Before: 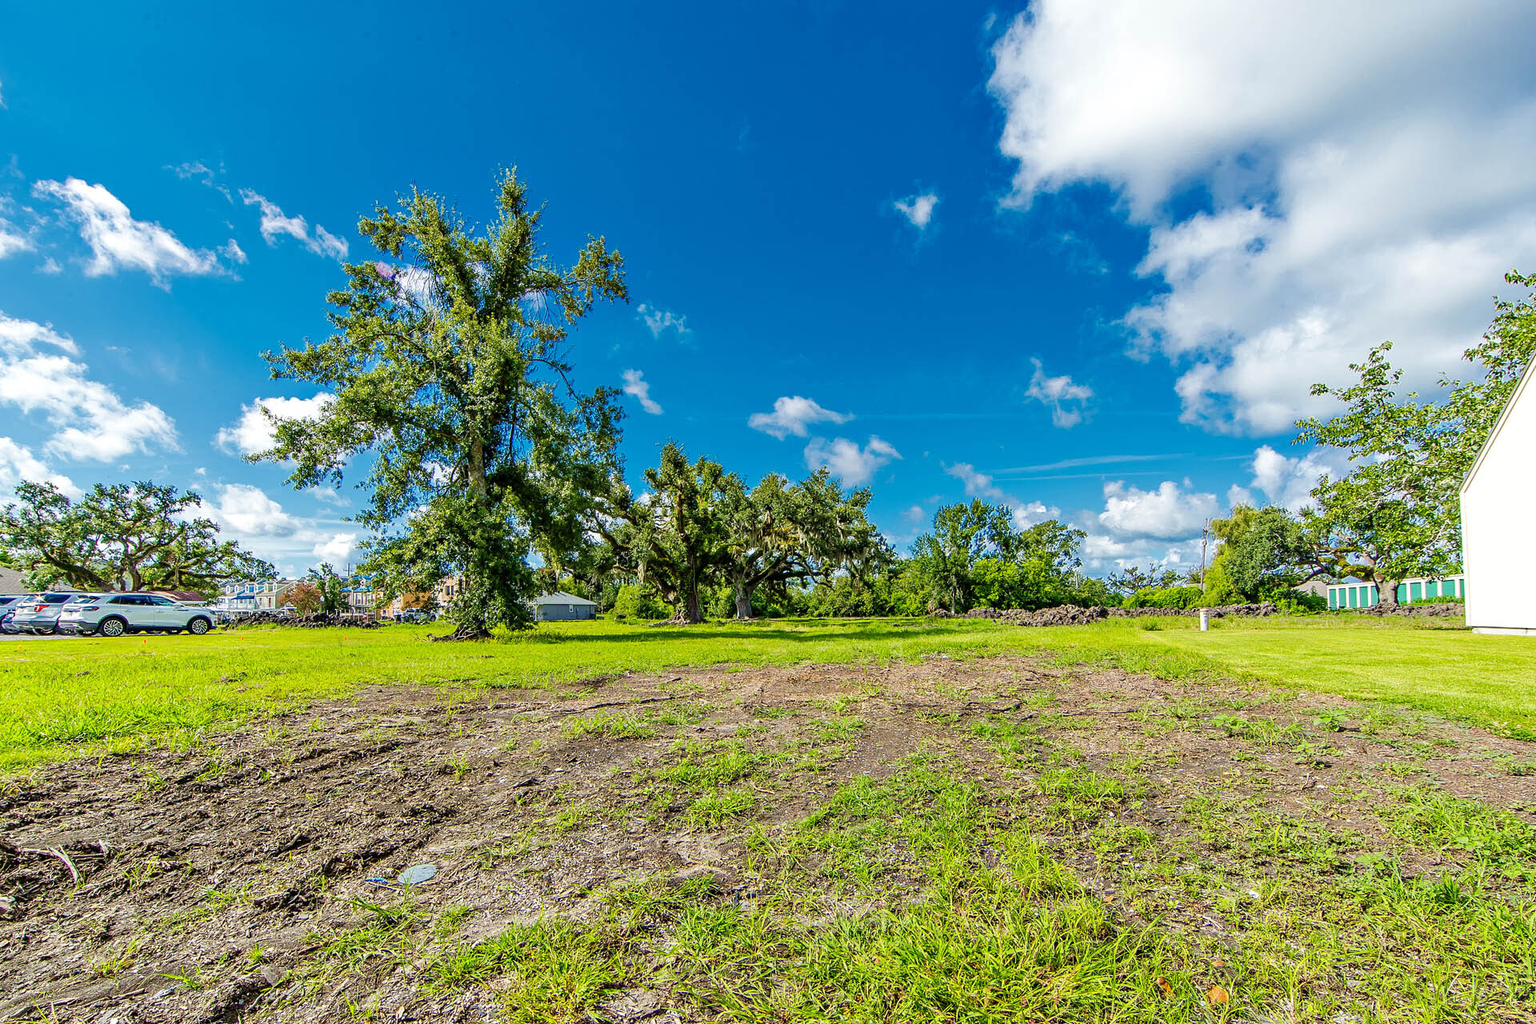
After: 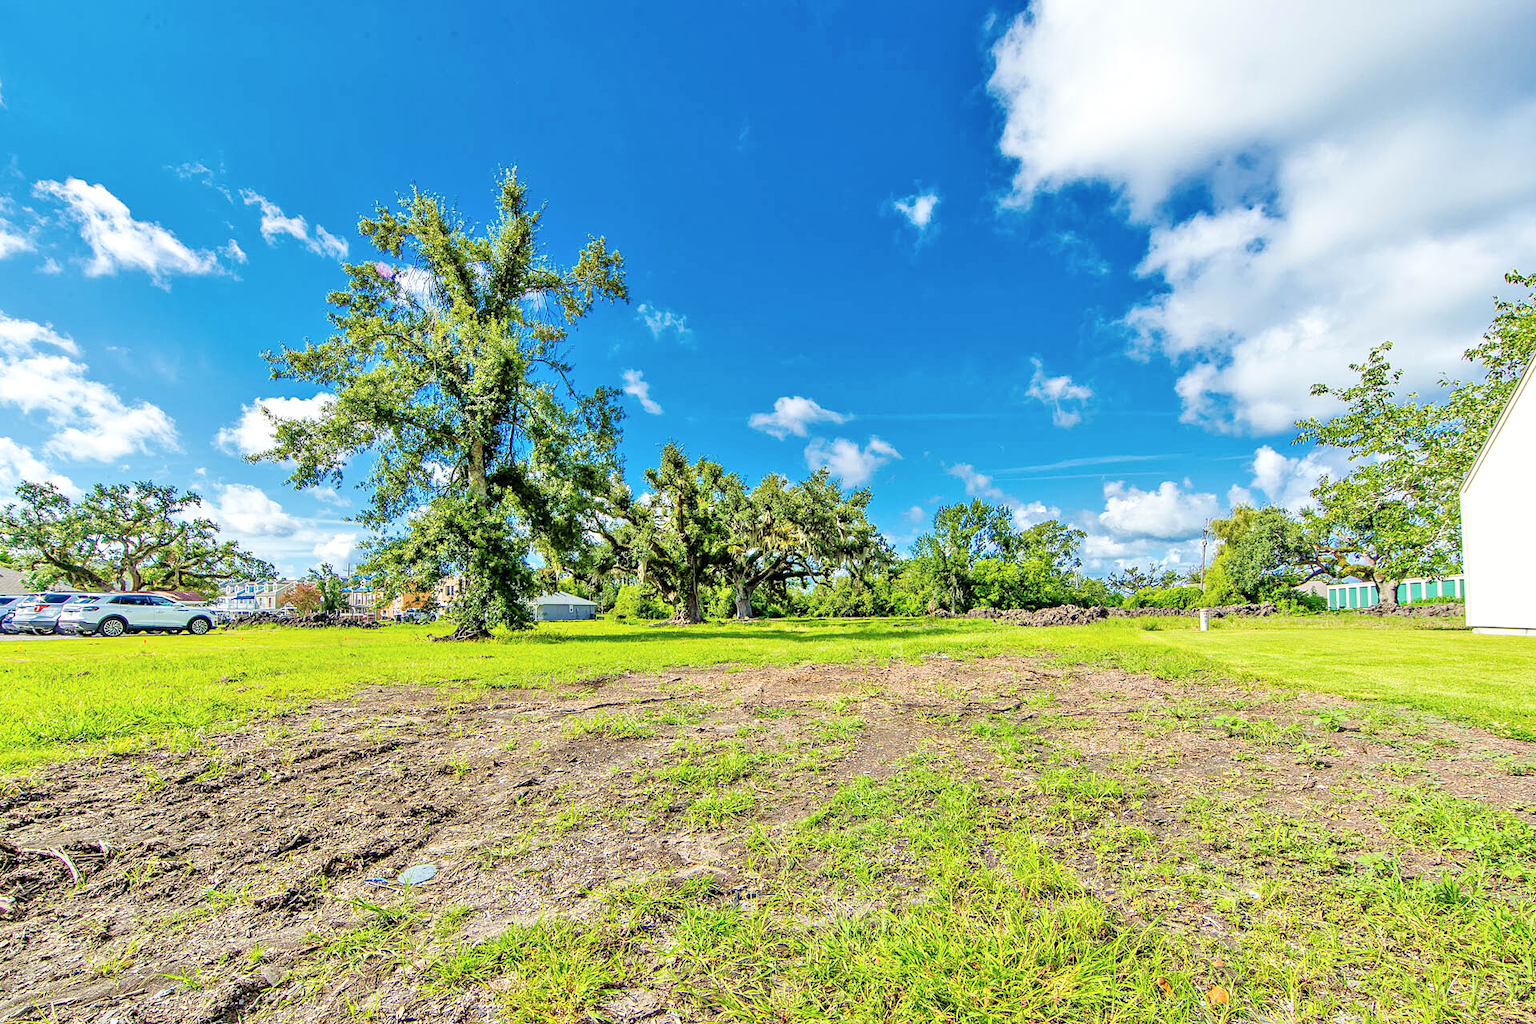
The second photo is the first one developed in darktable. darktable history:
contrast brightness saturation: contrast 0.15, brightness 0.05
tone equalizer: -7 EV 0.15 EV, -6 EV 0.6 EV, -5 EV 1.15 EV, -4 EV 1.33 EV, -3 EV 1.15 EV, -2 EV 0.6 EV, -1 EV 0.15 EV, mask exposure compensation -0.5 EV
